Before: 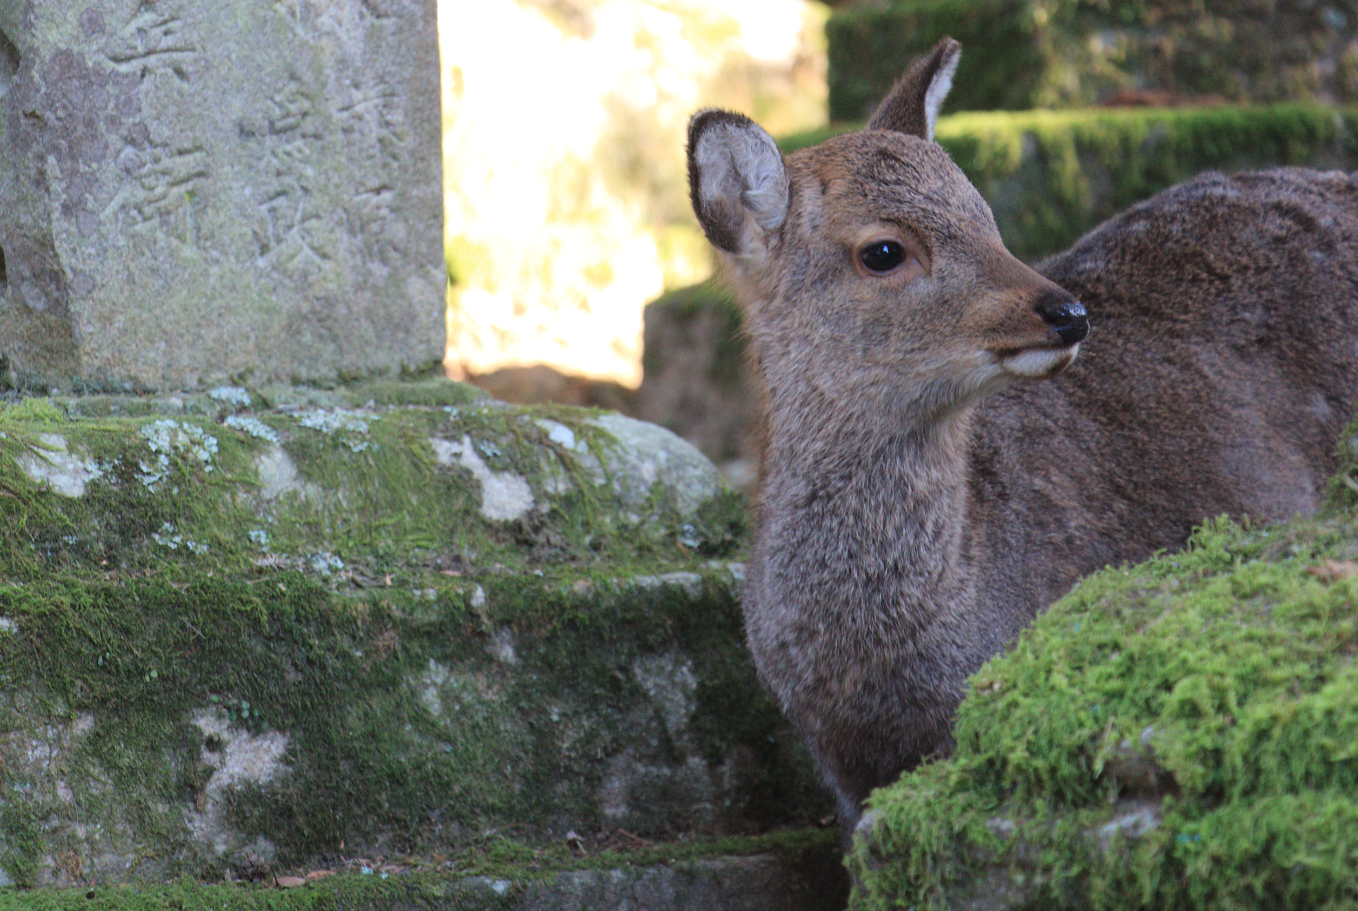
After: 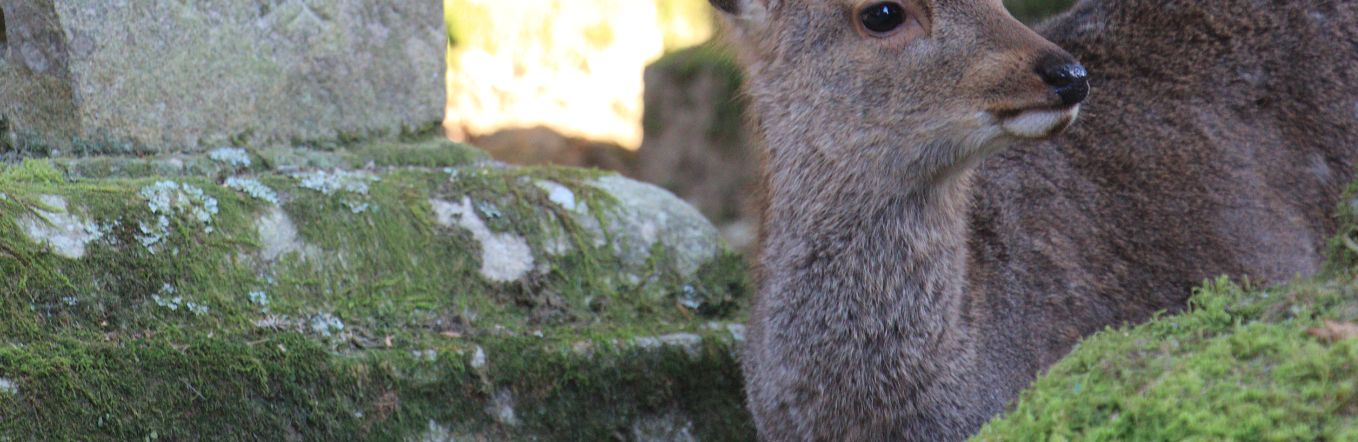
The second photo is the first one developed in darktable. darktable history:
crop and rotate: top 26.306%, bottom 25.159%
